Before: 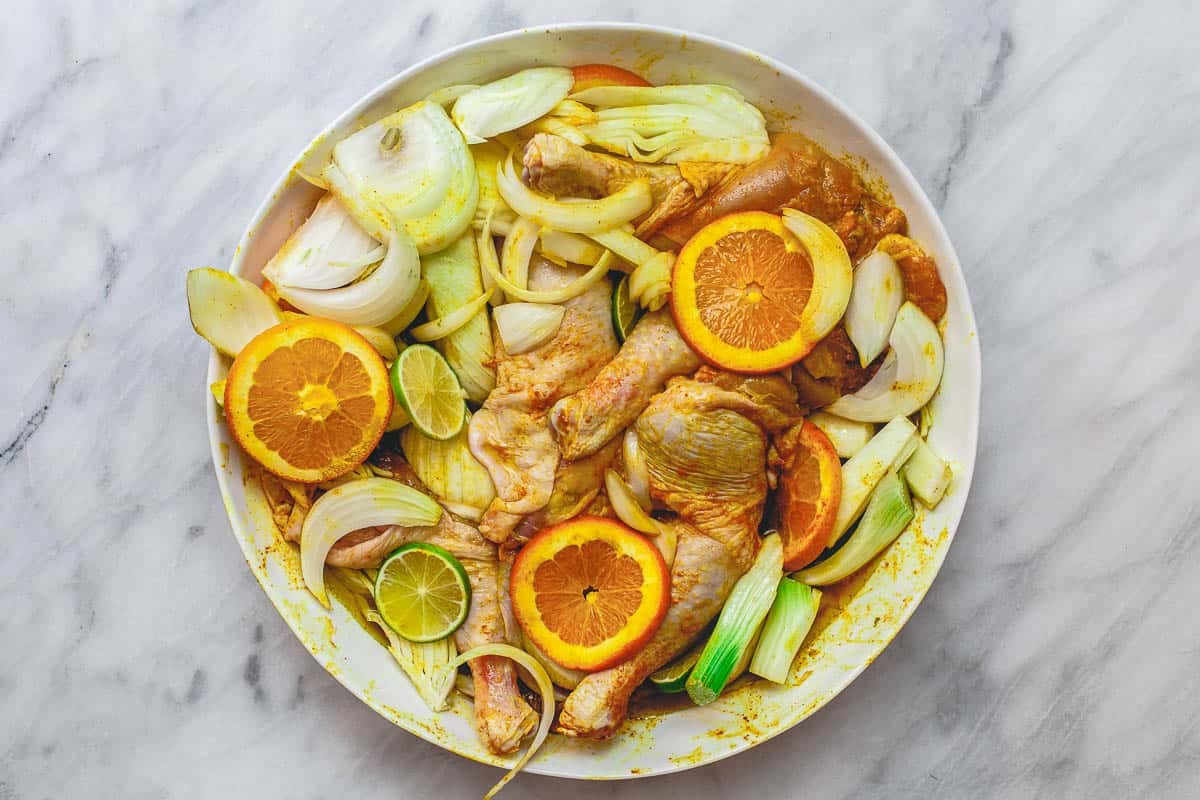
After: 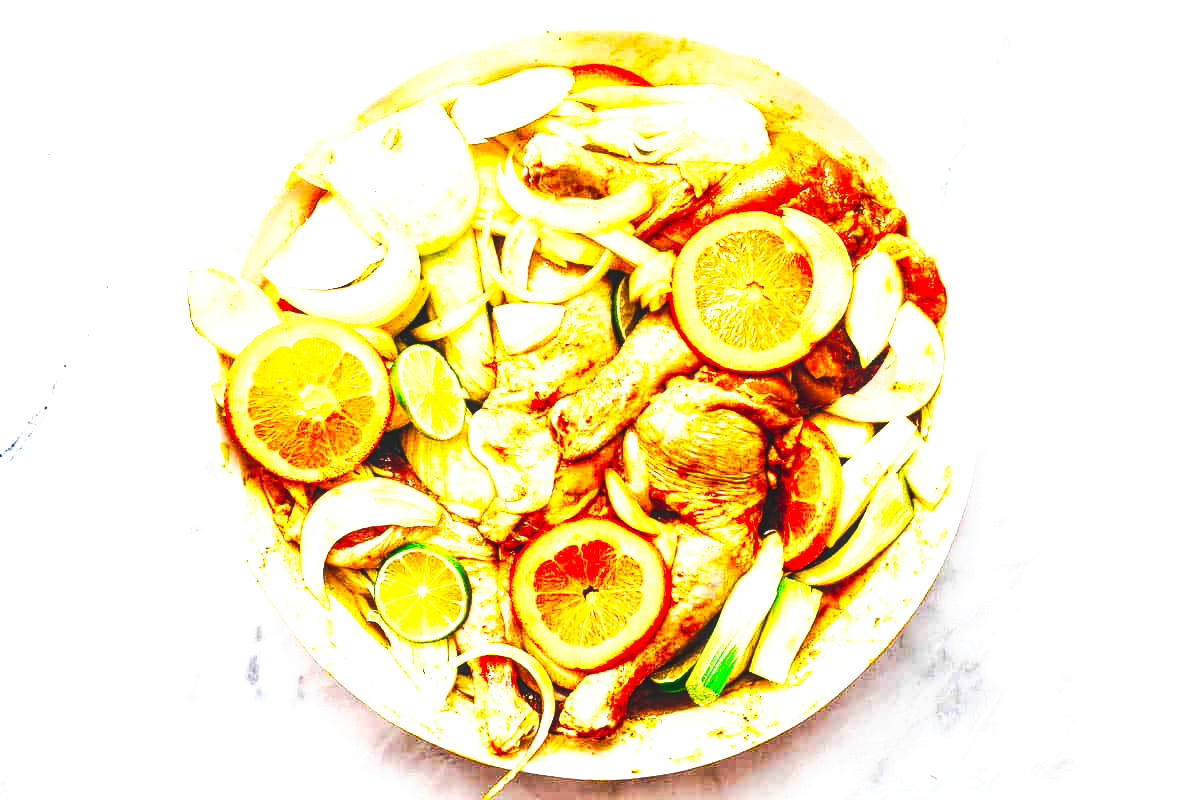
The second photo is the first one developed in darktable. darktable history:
tone curve: curves: ch0 [(0, 0) (0.003, 0.007) (0.011, 0.009) (0.025, 0.01) (0.044, 0.012) (0.069, 0.013) (0.1, 0.014) (0.136, 0.021) (0.177, 0.038) (0.224, 0.06) (0.277, 0.099) (0.335, 0.16) (0.399, 0.227) (0.468, 0.329) (0.543, 0.45) (0.623, 0.594) (0.709, 0.756) (0.801, 0.868) (0.898, 0.971) (1, 1)], preserve colors none
color balance rgb: power › hue 63.28°, linear chroma grading › global chroma 8.365%, perceptual saturation grading › global saturation 20%, perceptual saturation grading › highlights -49.229%, perceptual saturation grading › shadows 25.643%, perceptual brilliance grading › global brilliance 34.79%, perceptual brilliance grading › highlights 49.273%, perceptual brilliance grading › mid-tones 59.799%, perceptual brilliance grading › shadows 34.329%, global vibrance 6.784%, saturation formula JzAzBz (2021)
local contrast: detail 110%
